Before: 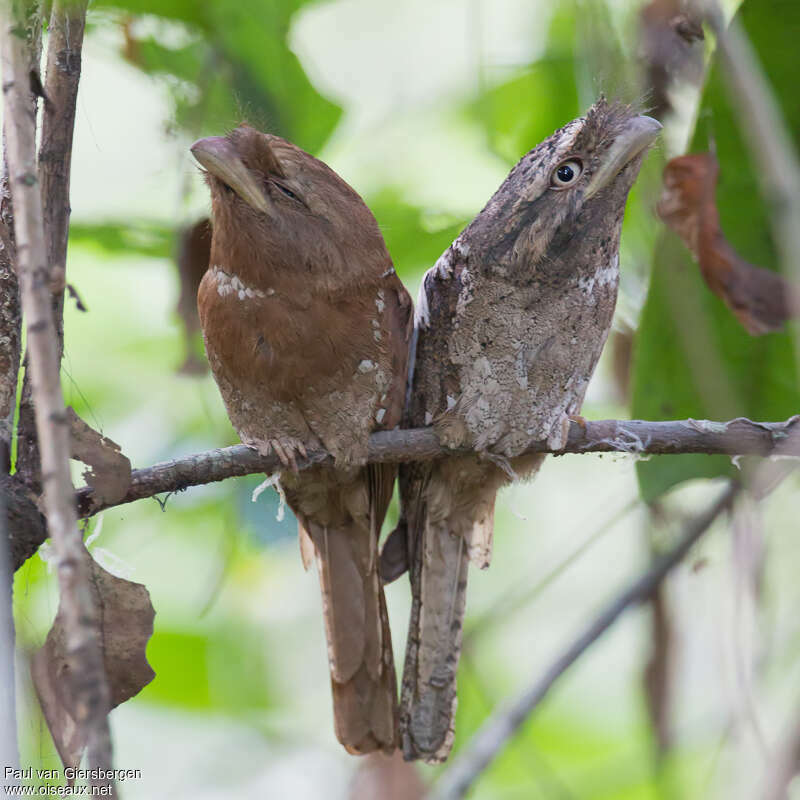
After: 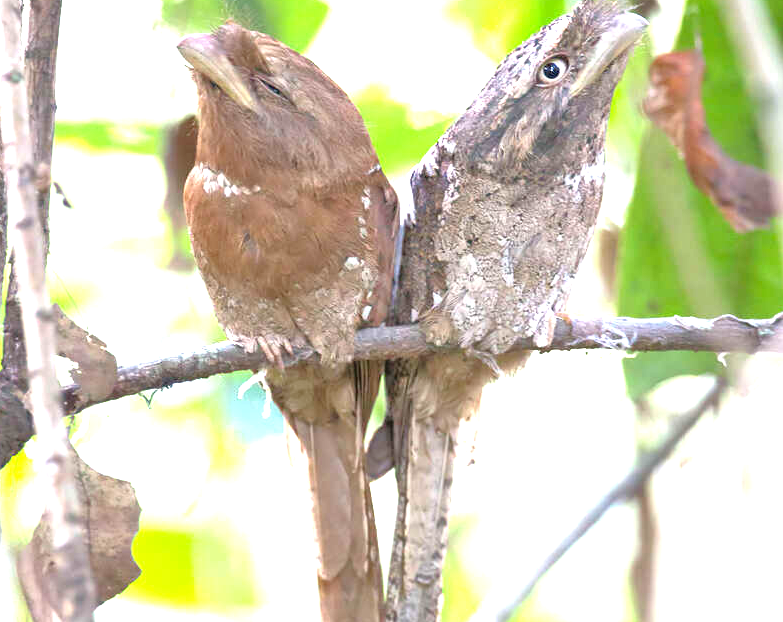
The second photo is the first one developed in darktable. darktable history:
tone equalizer: -8 EV 0.027 EV, -7 EV -0.04 EV, -6 EV 0.016 EV, -5 EV 0.022 EV, -4 EV 0.298 EV, -3 EV 0.671 EV, -2 EV 0.571 EV, -1 EV 0.2 EV, +0 EV 0.032 EV
exposure: black level correction 0.001, exposure 1.642 EV, compensate highlight preservation false
crop and rotate: left 1.964%, top 12.942%, right 0.135%, bottom 9.289%
